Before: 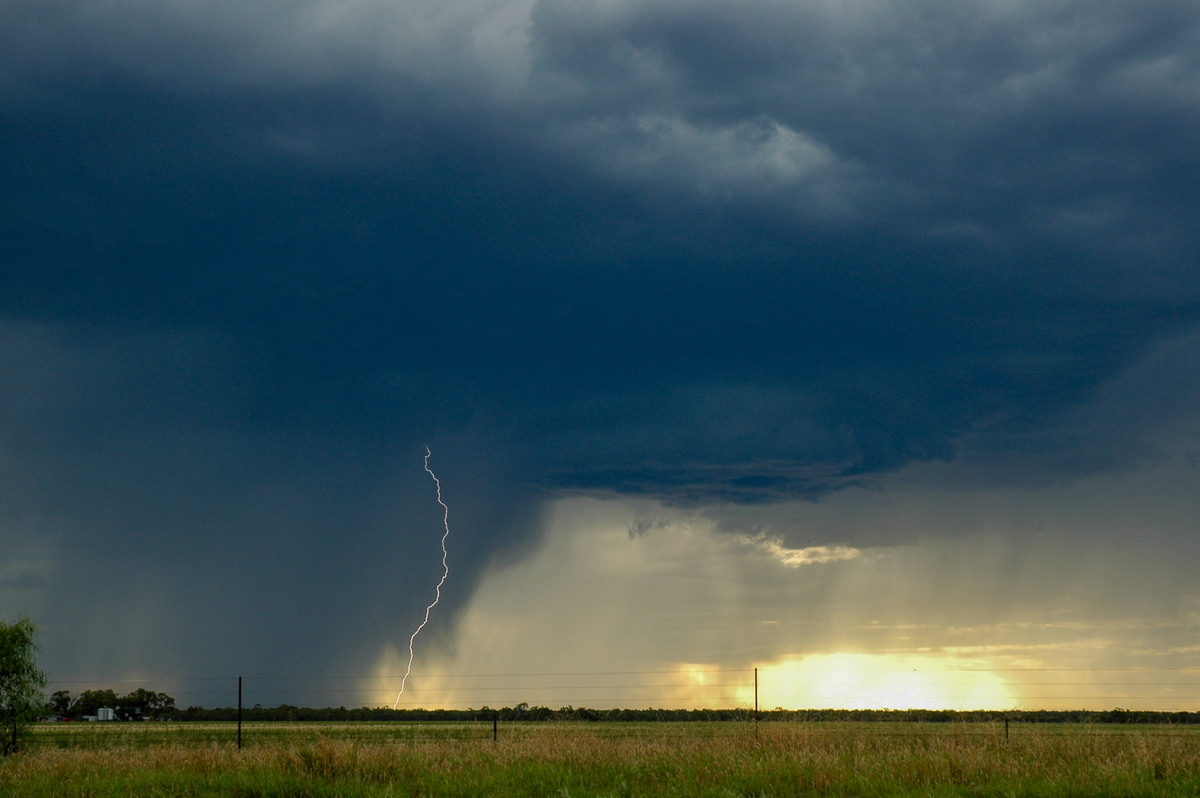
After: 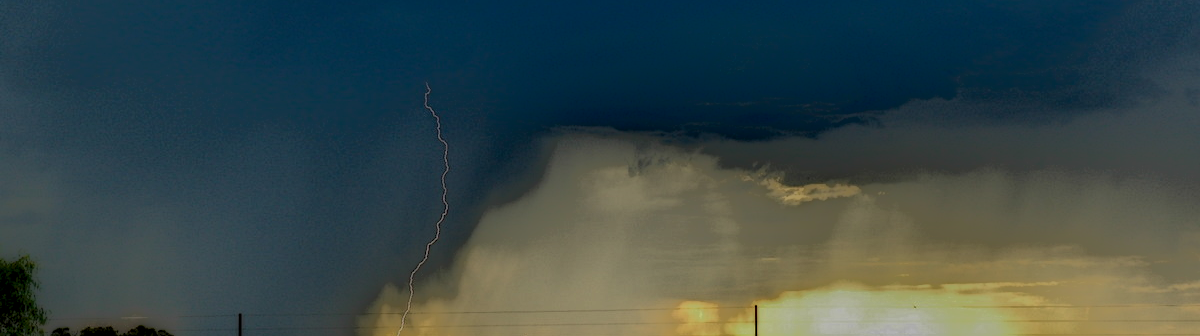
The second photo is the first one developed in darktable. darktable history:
local contrast: highlights 0%, shadows 198%, detail 164%, midtone range 0.001
crop: top 45.551%, bottom 12.262%
